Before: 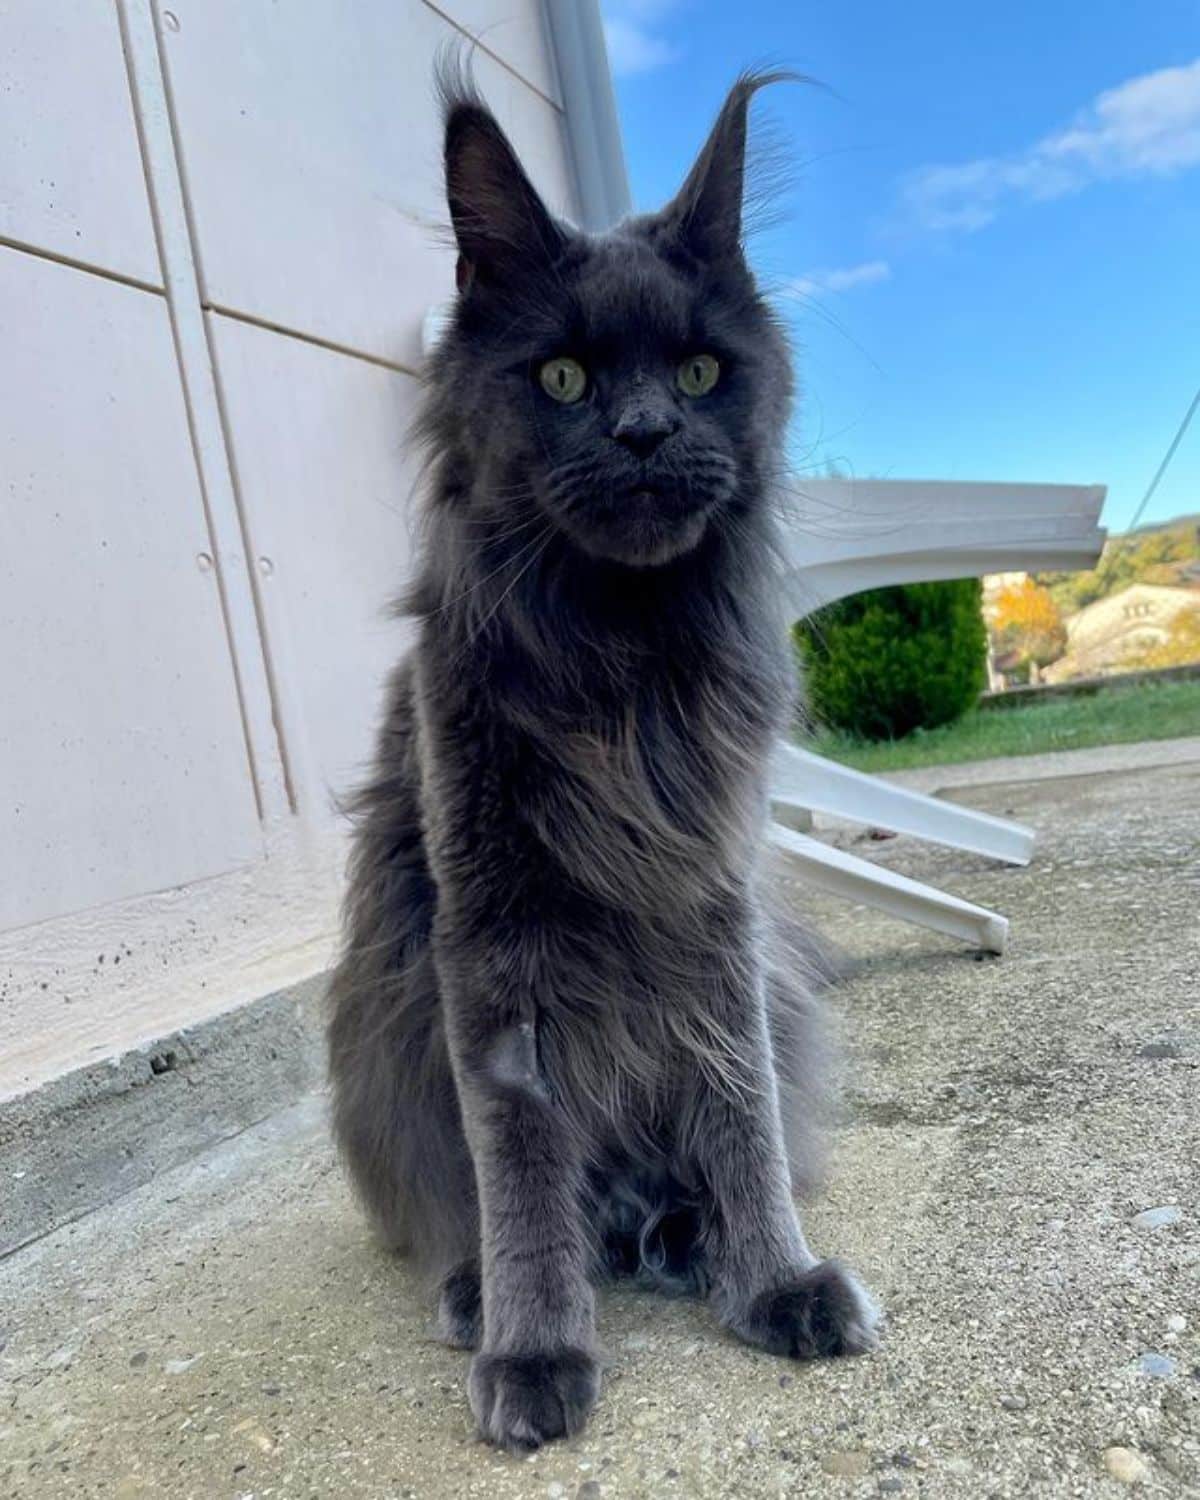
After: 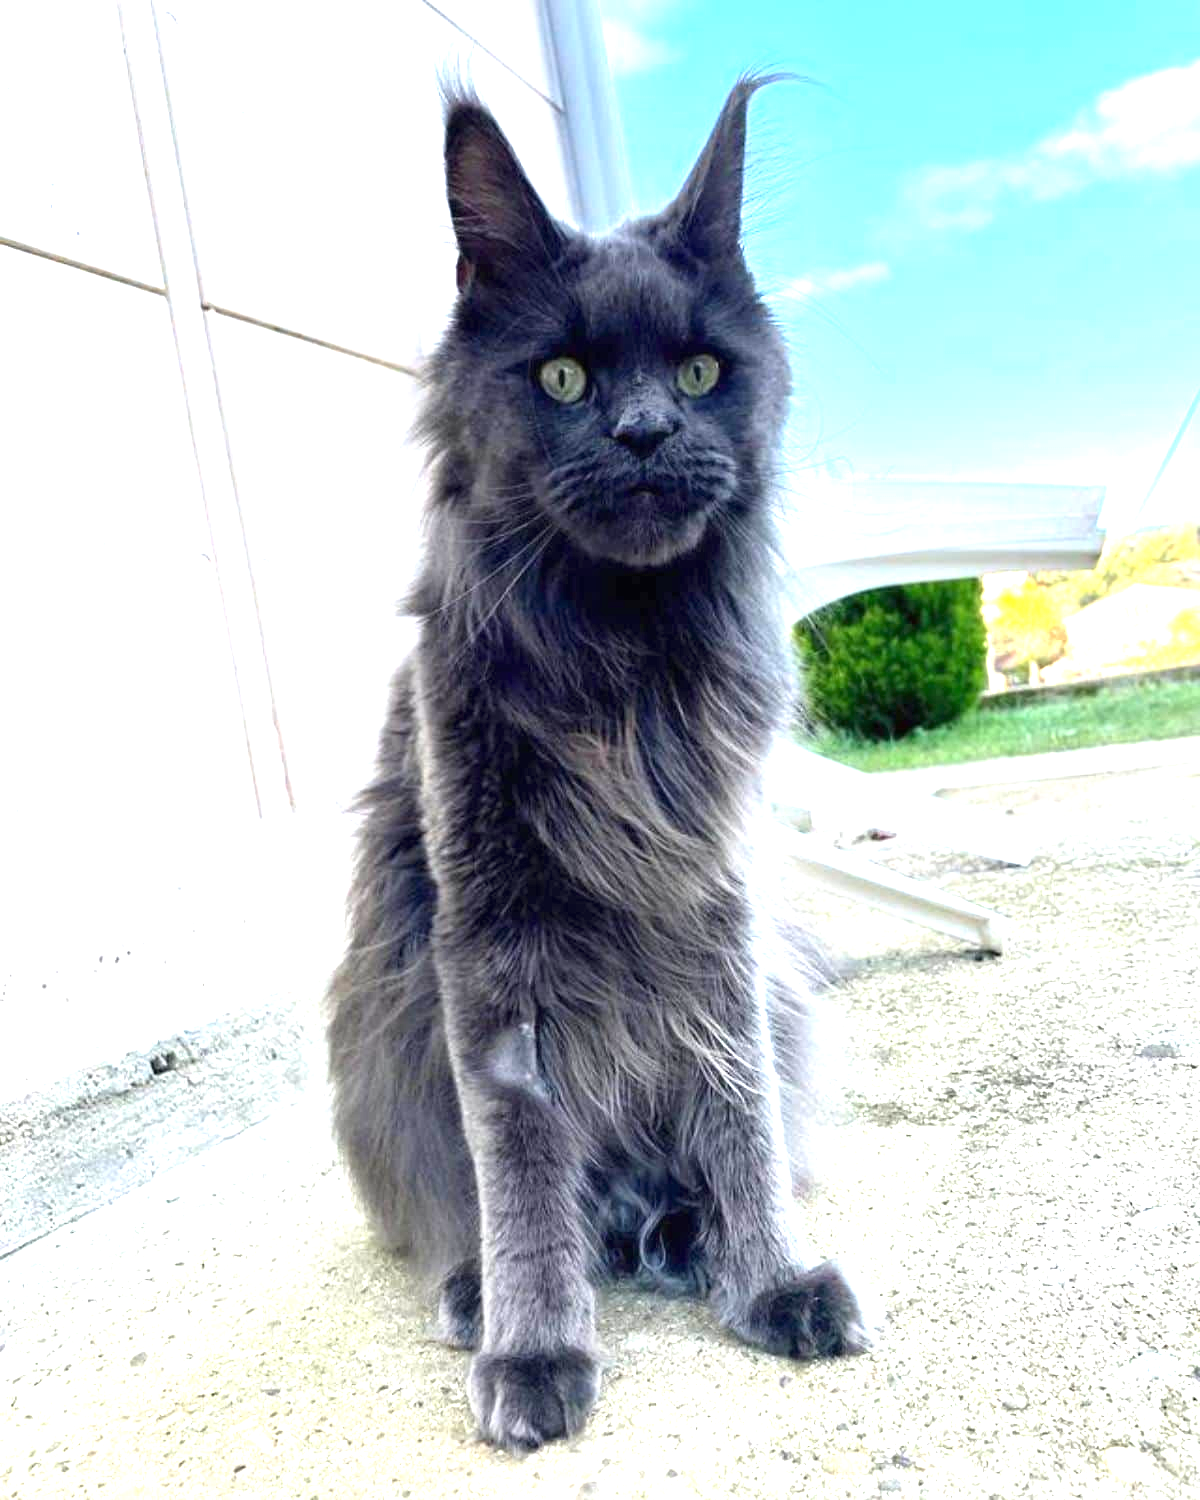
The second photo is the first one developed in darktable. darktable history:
exposure: black level correction 0, exposure 1.685 EV, compensate highlight preservation false
